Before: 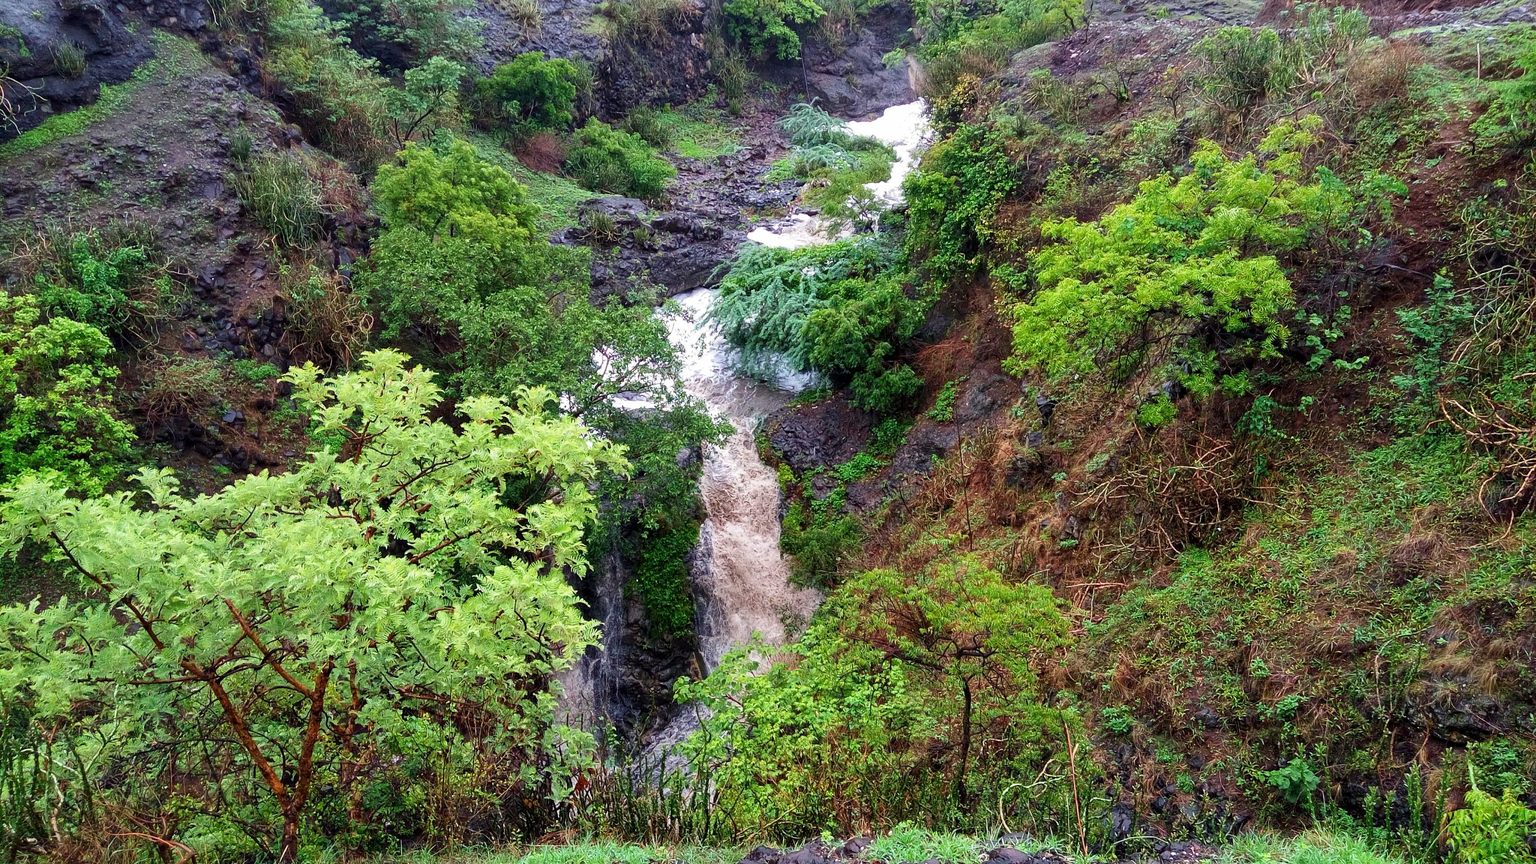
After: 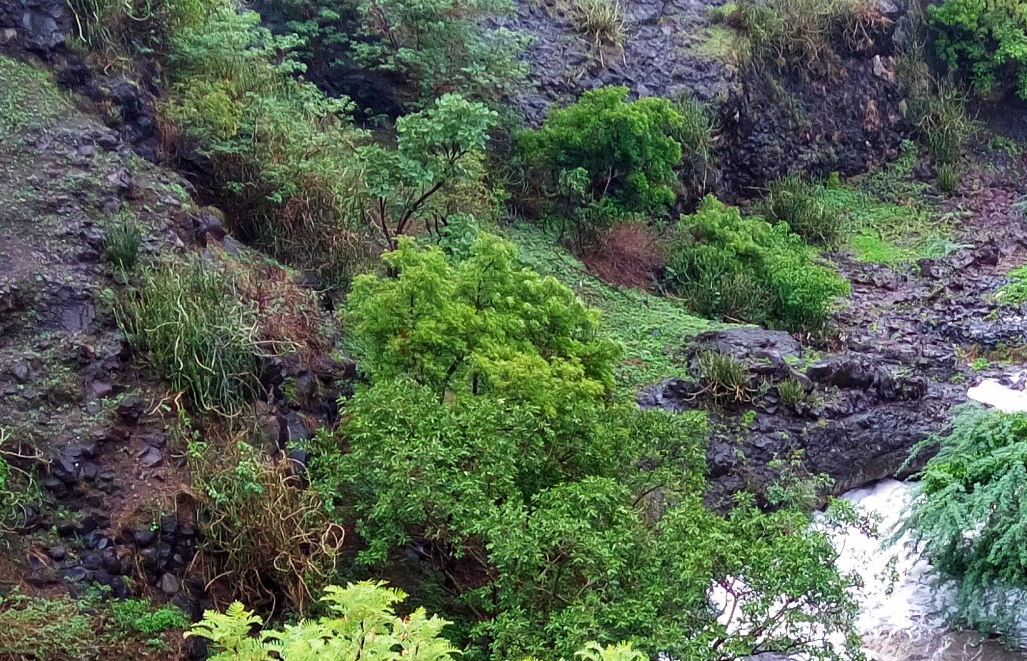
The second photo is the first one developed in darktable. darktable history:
crop and rotate: left 10.881%, top 0.048%, right 48.972%, bottom 54.022%
